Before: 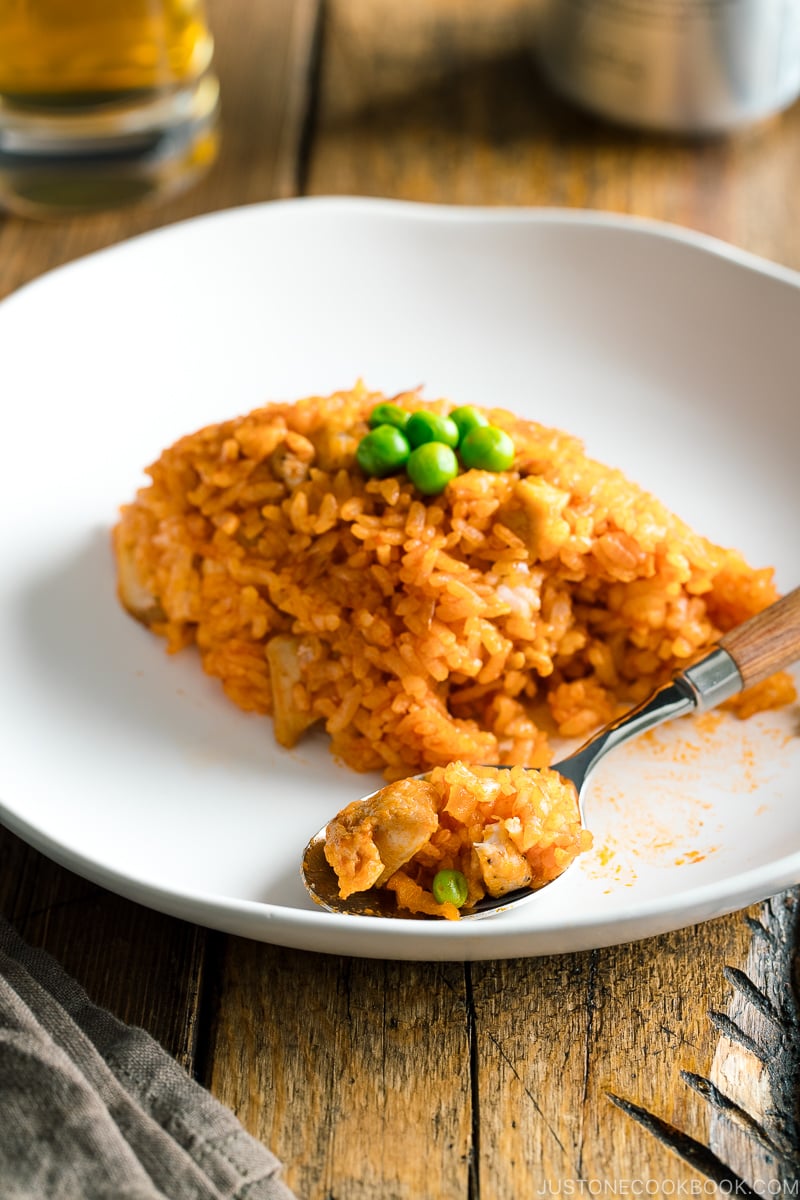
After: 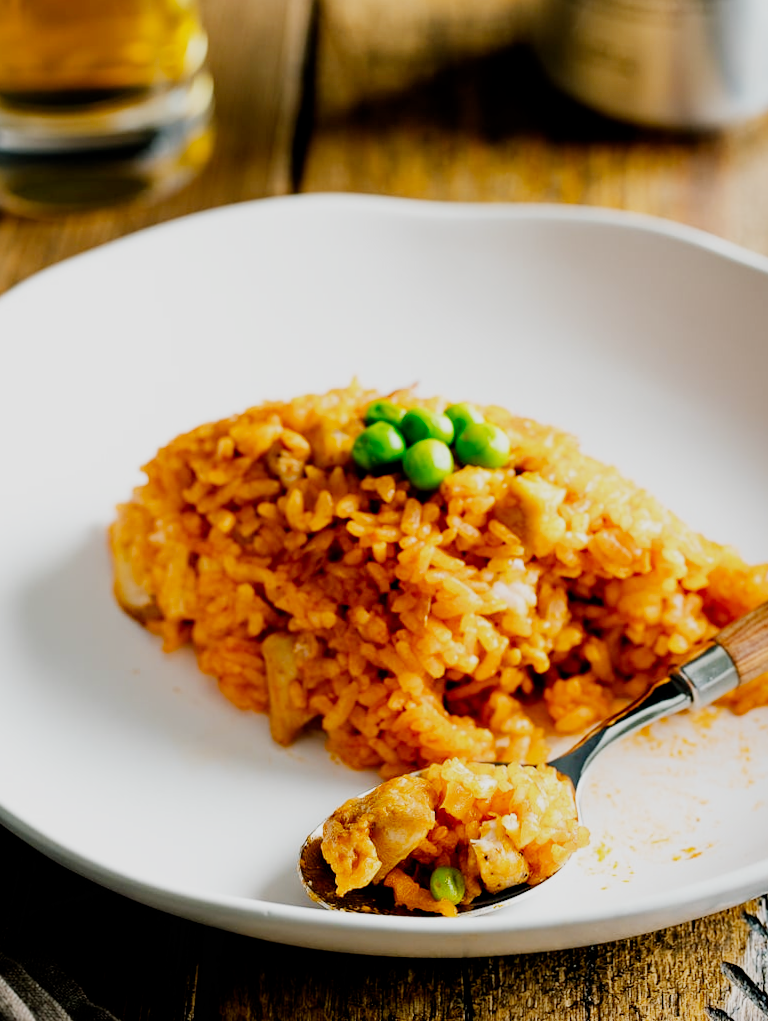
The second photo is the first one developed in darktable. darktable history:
filmic rgb: black relative exposure -7.49 EV, white relative exposure 5 EV, hardness 3.31, contrast 1.297, preserve chrominance no, color science v4 (2020), contrast in shadows soft
crop and rotate: angle 0.227°, left 0.222%, right 3.083%, bottom 14.334%
